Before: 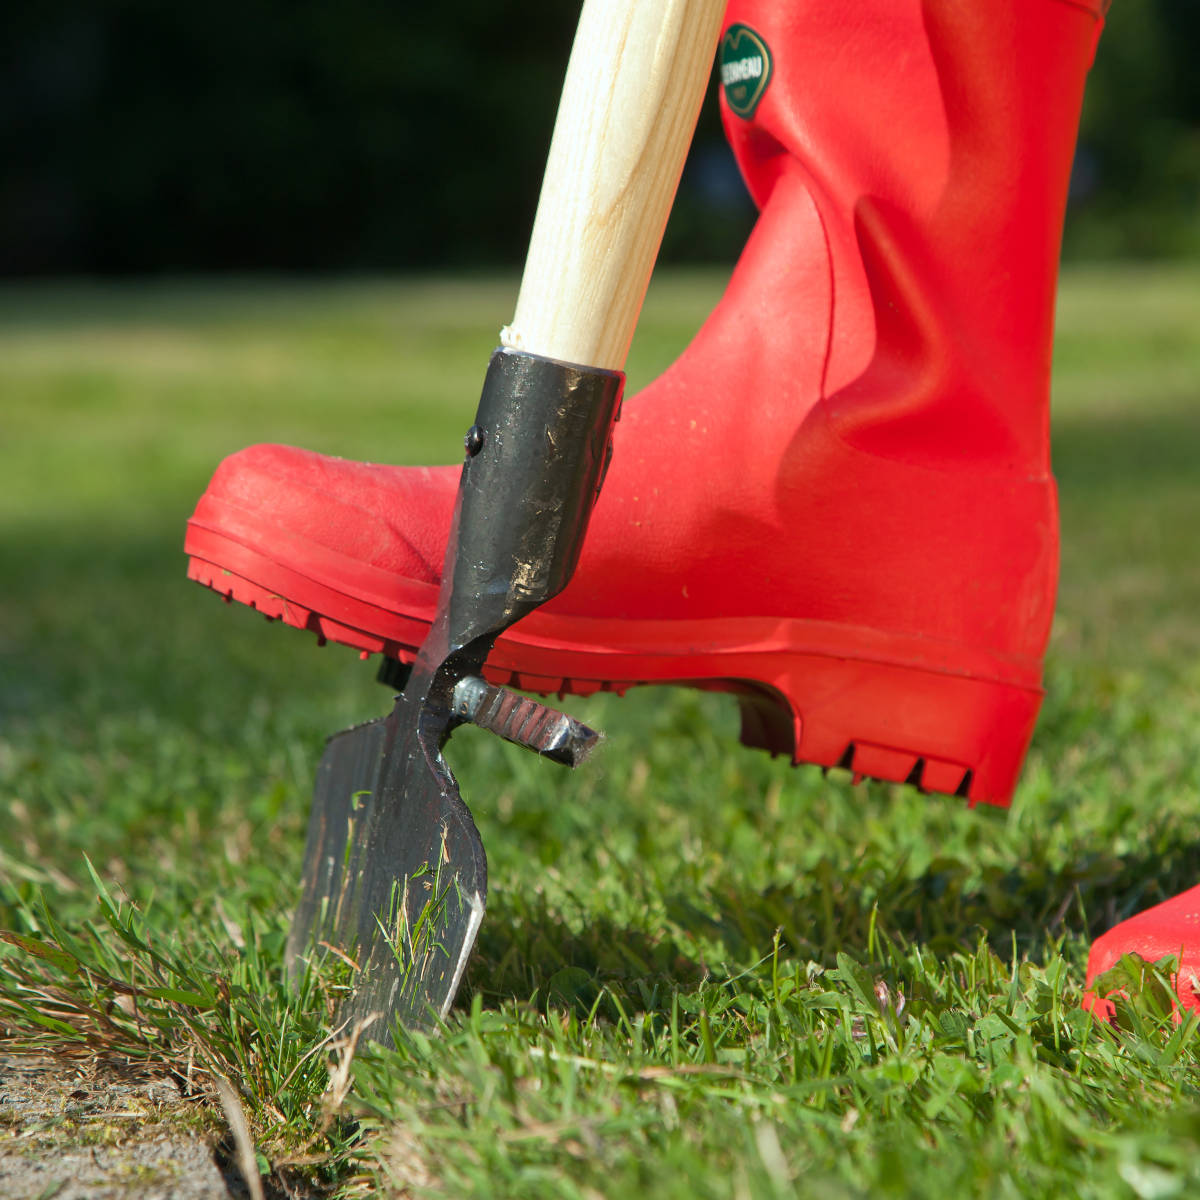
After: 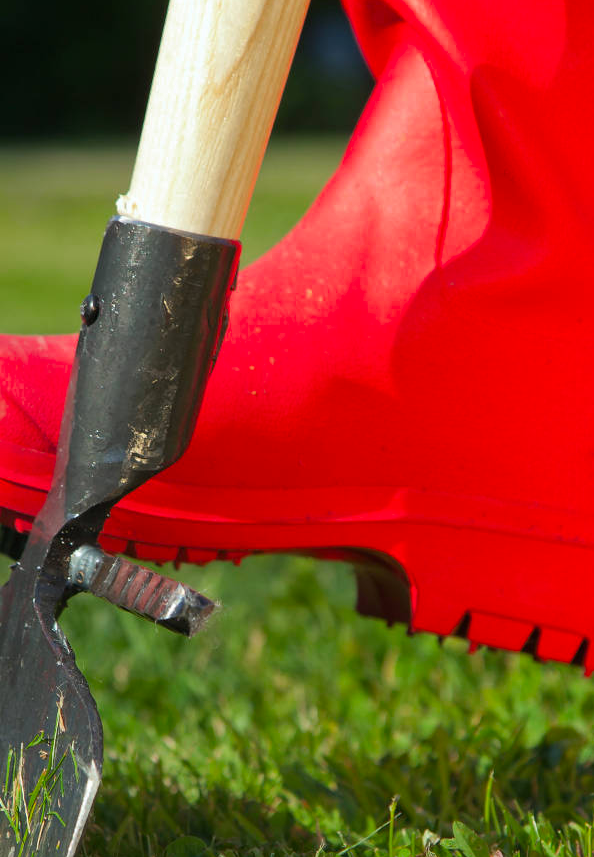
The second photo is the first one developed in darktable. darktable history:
crop: left 32.075%, top 10.976%, right 18.355%, bottom 17.596%
vibrance: vibrance 100%
